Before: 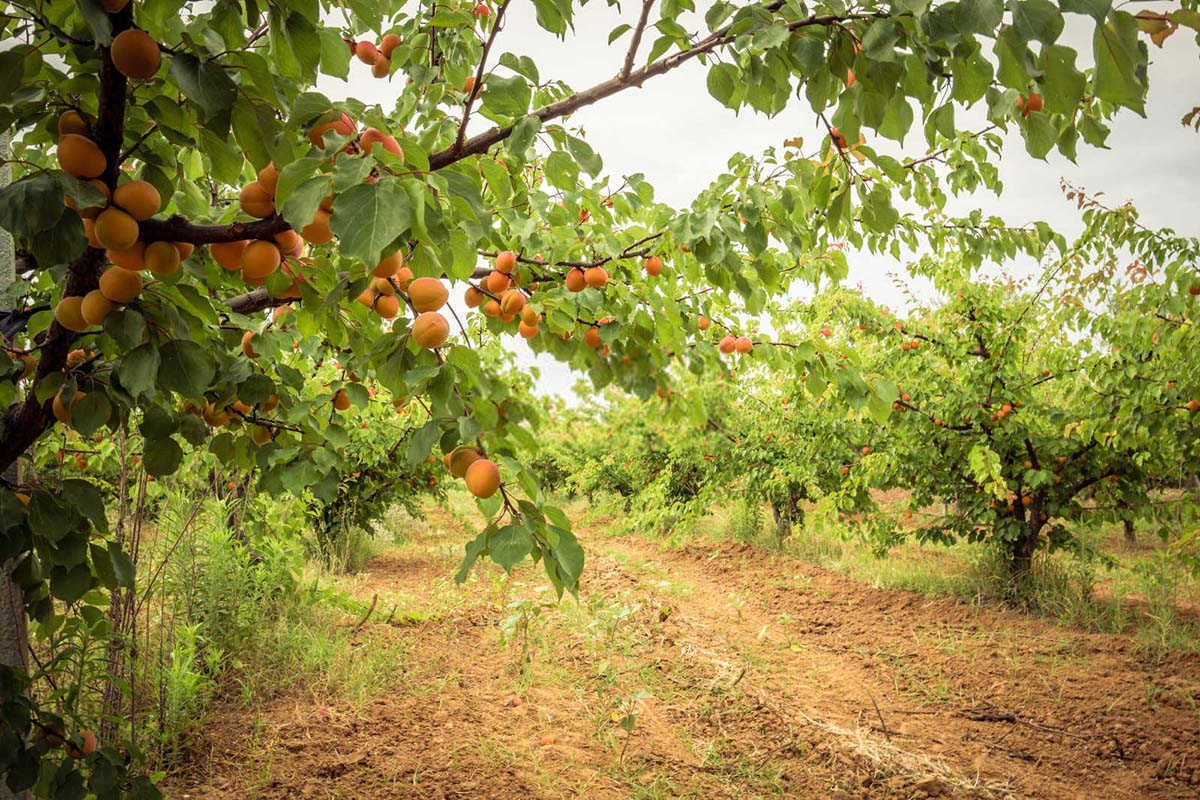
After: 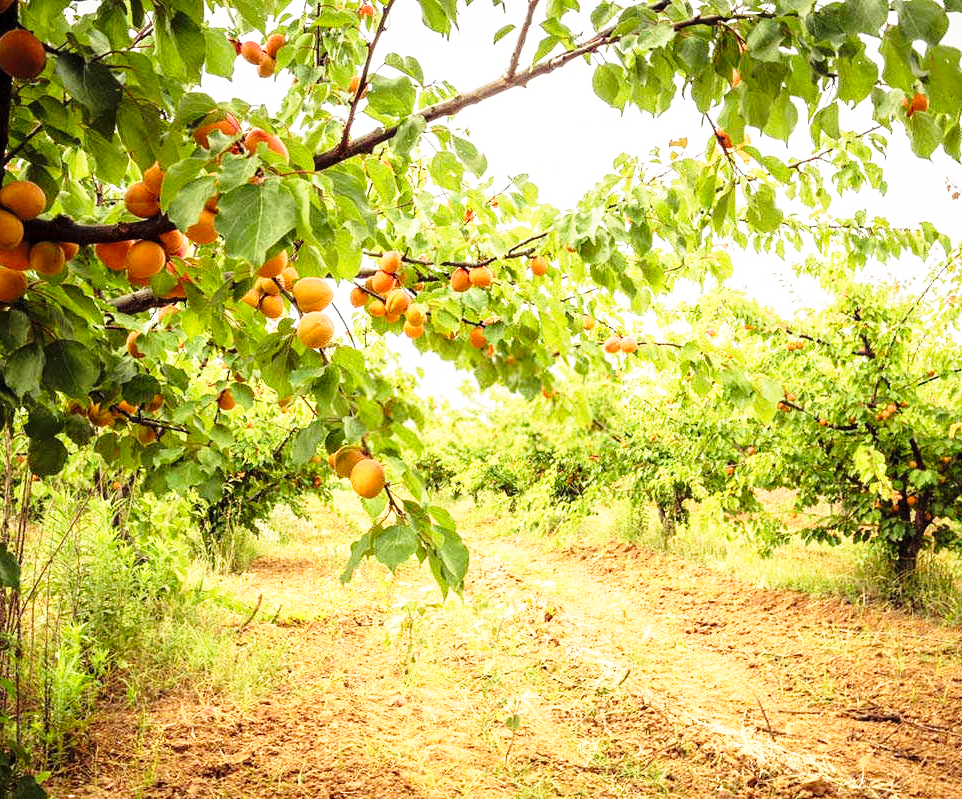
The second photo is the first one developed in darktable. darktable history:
crop and rotate: left 9.597%, right 10.195%
base curve: curves: ch0 [(0, 0) (0.026, 0.03) (0.109, 0.232) (0.351, 0.748) (0.669, 0.968) (1, 1)], preserve colors none
tone equalizer: on, module defaults
